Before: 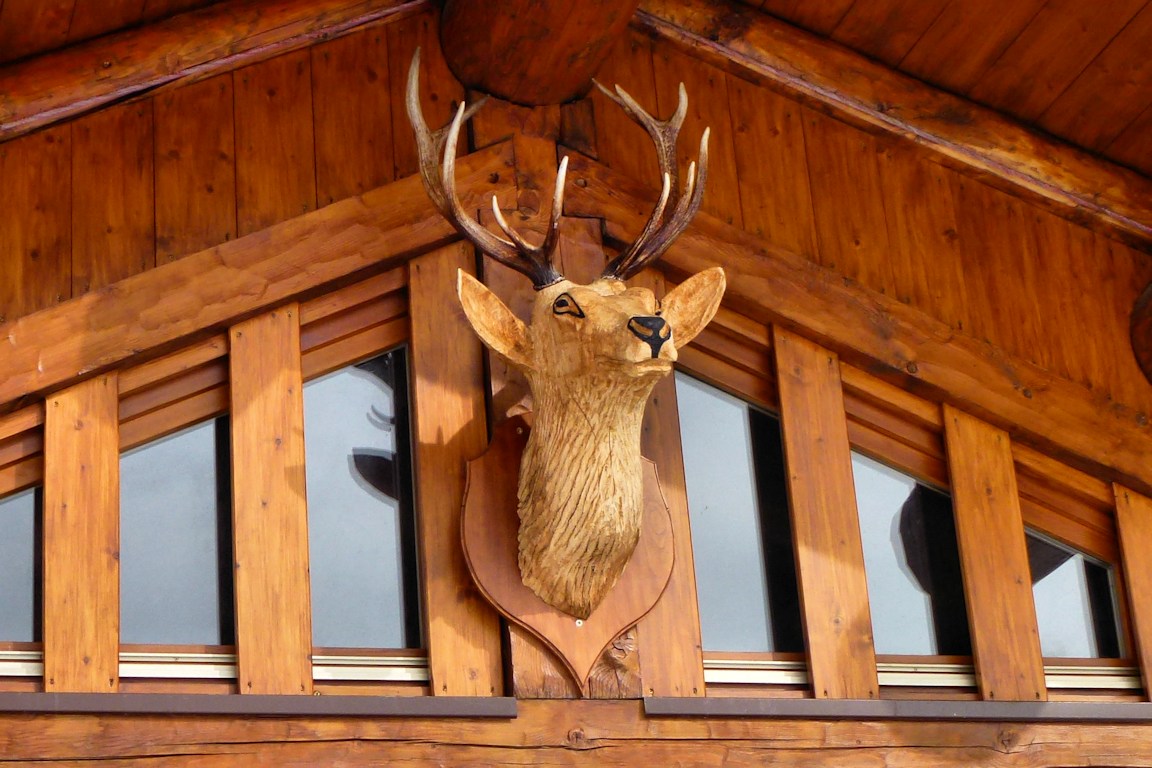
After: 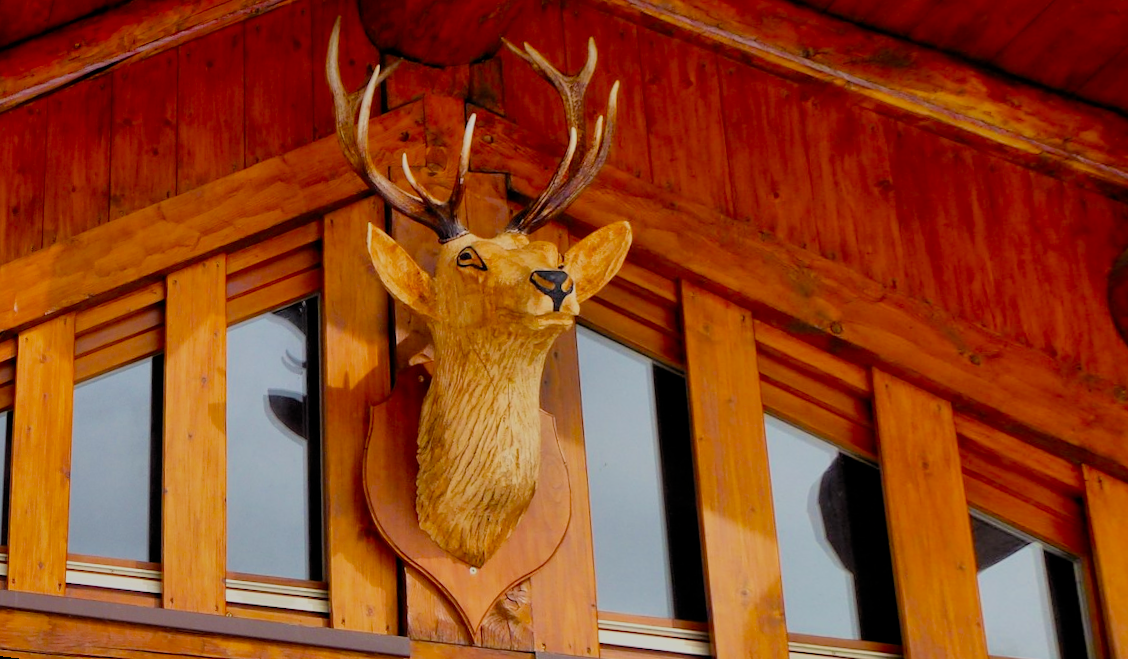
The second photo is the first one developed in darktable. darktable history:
bloom: size 3%, threshold 100%, strength 0%
filmic rgb: black relative exposure -8.79 EV, white relative exposure 4.98 EV, threshold 6 EV, target black luminance 0%, hardness 3.77, latitude 66.34%, contrast 0.822, highlights saturation mix 10%, shadows ↔ highlights balance 20%, add noise in highlights 0.1, color science v4 (2020), iterations of high-quality reconstruction 0, type of noise poissonian, enable highlight reconstruction true
rotate and perspective: rotation 1.69°, lens shift (vertical) -0.023, lens shift (horizontal) -0.291, crop left 0.025, crop right 0.988, crop top 0.092, crop bottom 0.842
